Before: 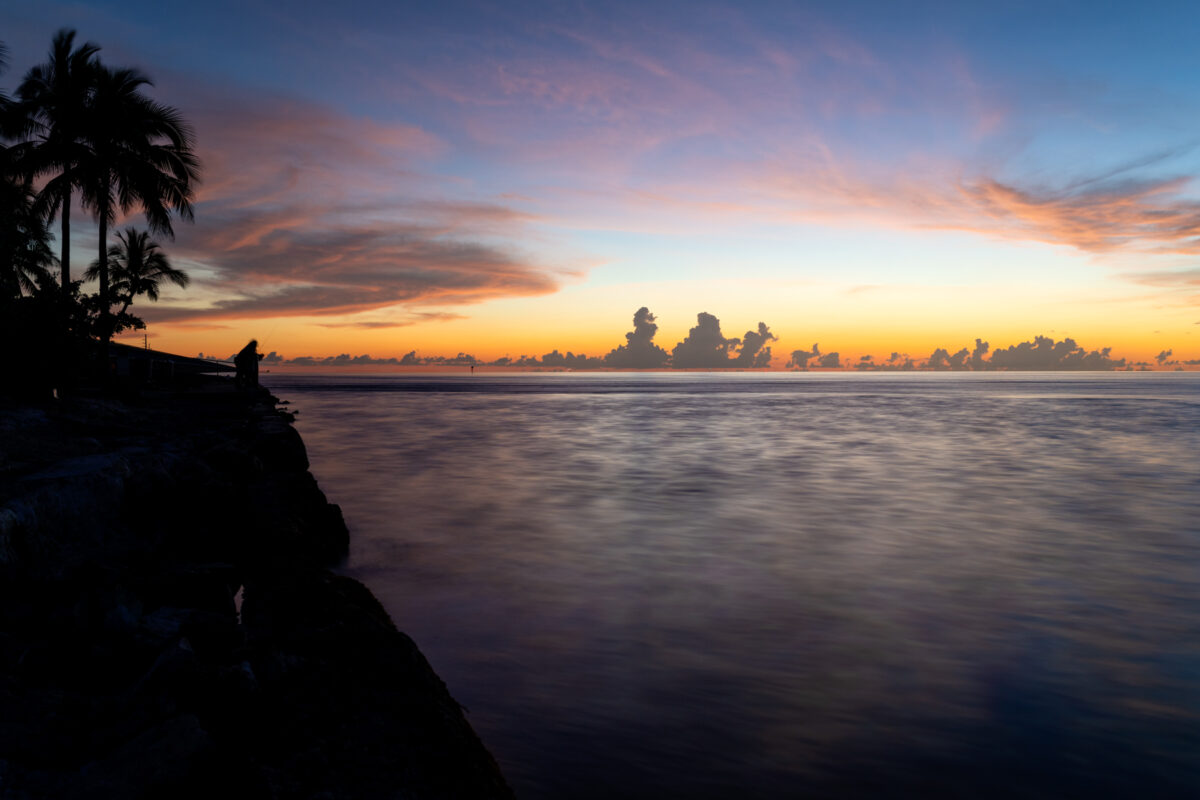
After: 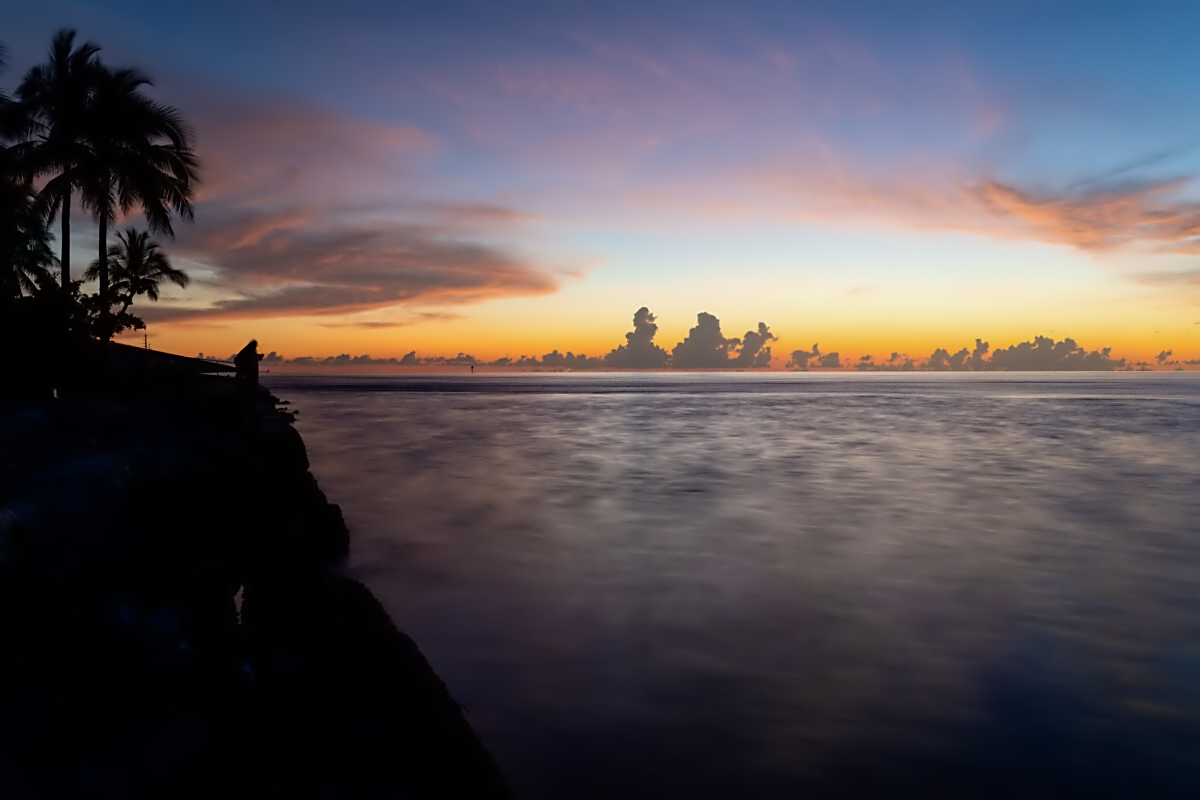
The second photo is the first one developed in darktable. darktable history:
sharpen: radius 1.967
shadows and highlights: shadows -20, white point adjustment -2, highlights -35
contrast equalizer: octaves 7, y [[0.5 ×6], [0.5 ×6], [0.5 ×6], [0, 0.033, 0.067, 0.1, 0.133, 0.167], [0, 0.05, 0.1, 0.15, 0.2, 0.25]]
